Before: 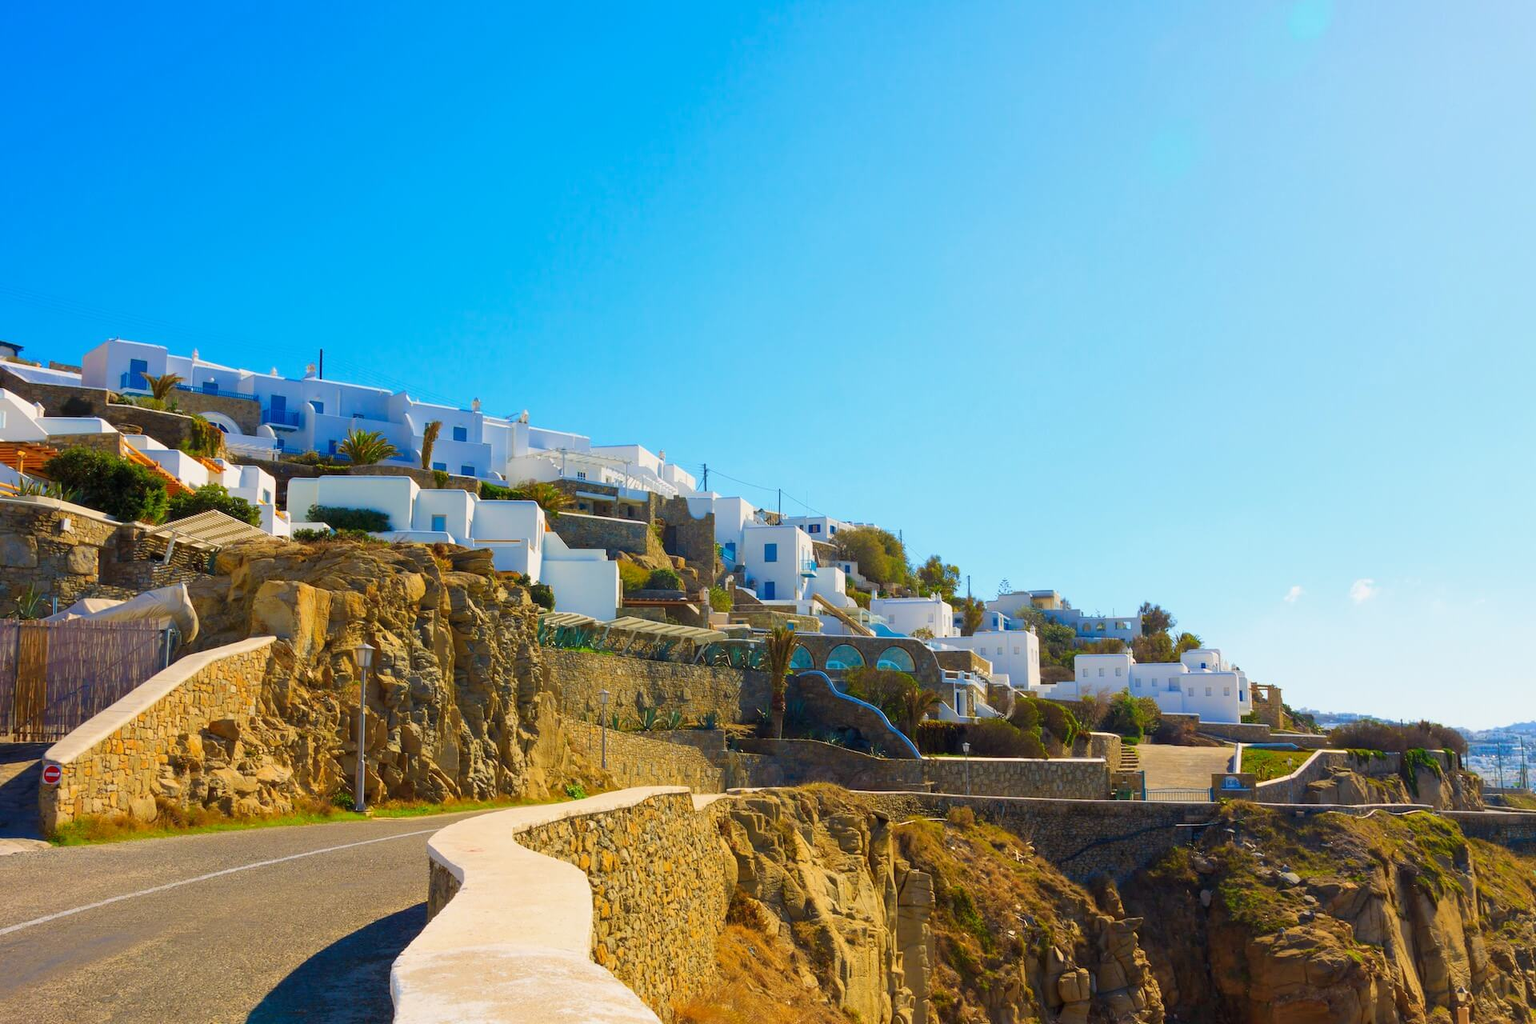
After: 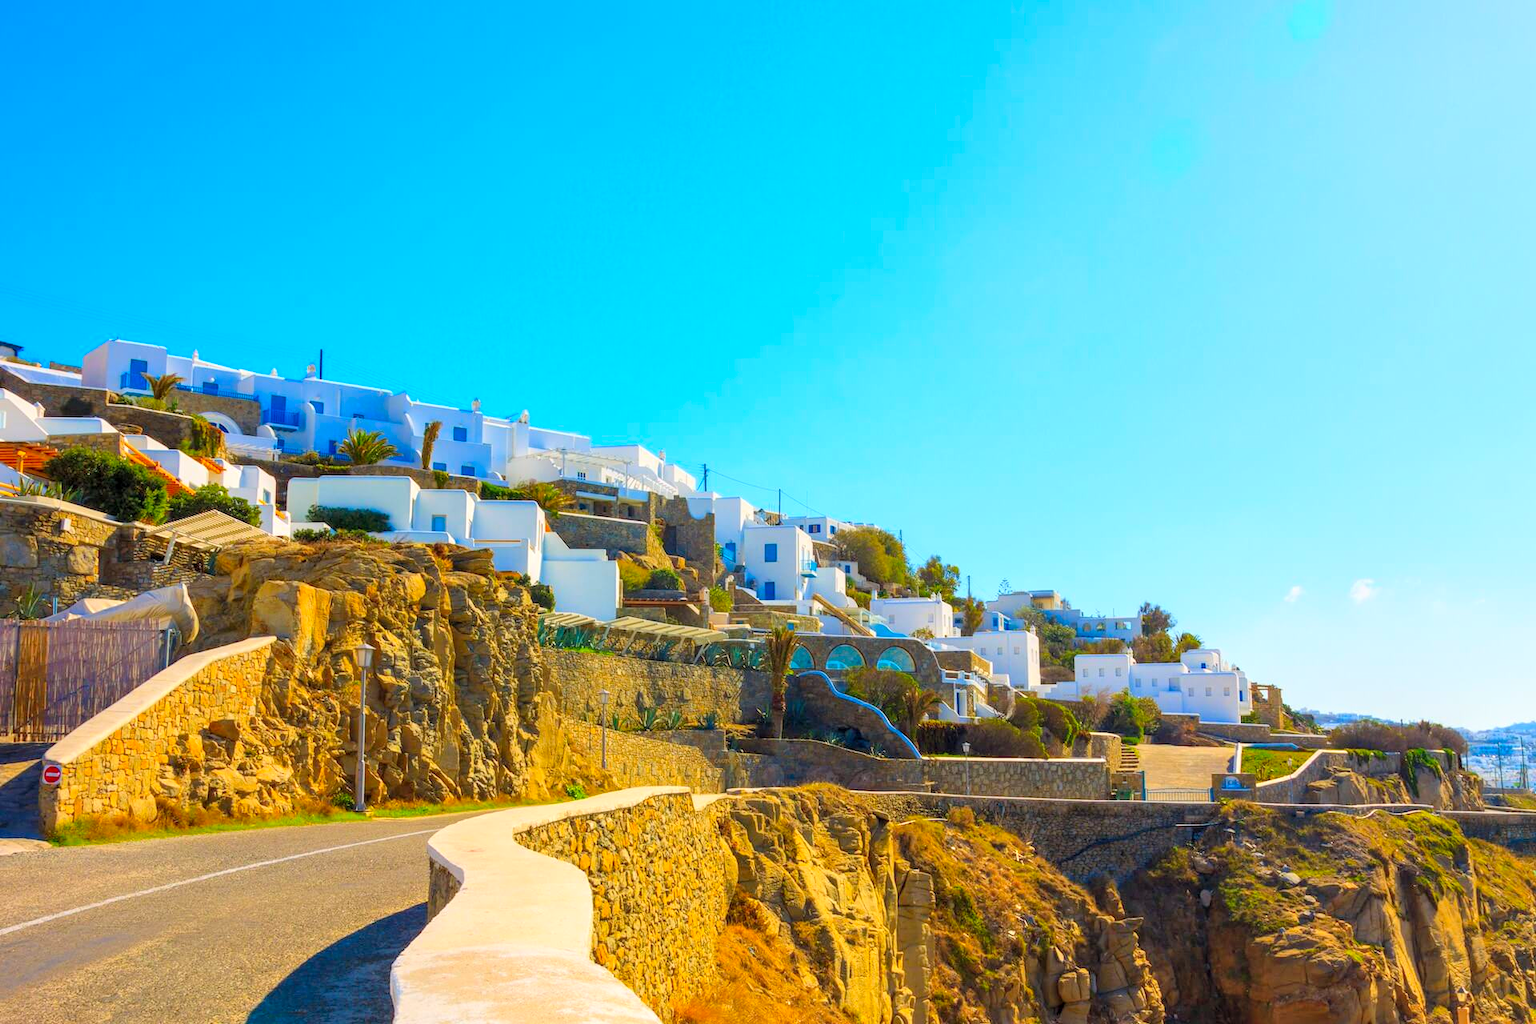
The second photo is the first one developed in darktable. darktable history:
contrast brightness saturation: contrast 0.07, brightness 0.18, saturation 0.4
local contrast: detail 130%
